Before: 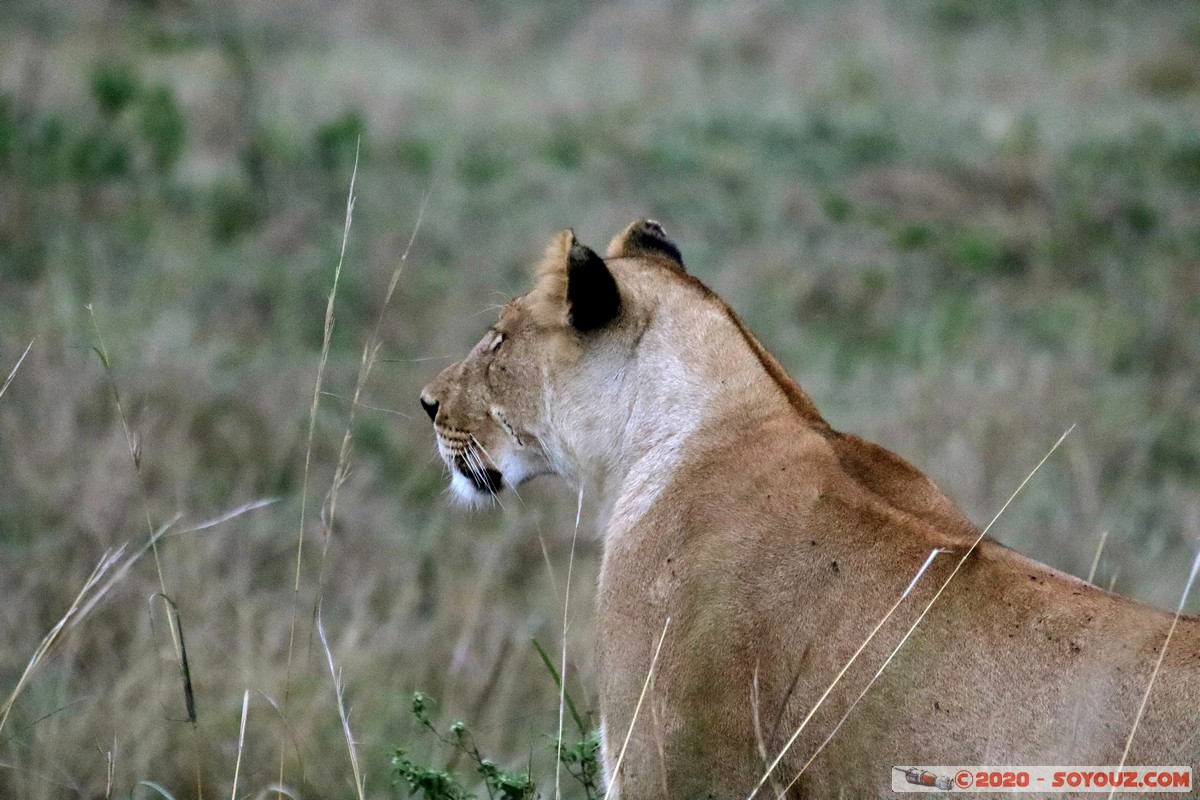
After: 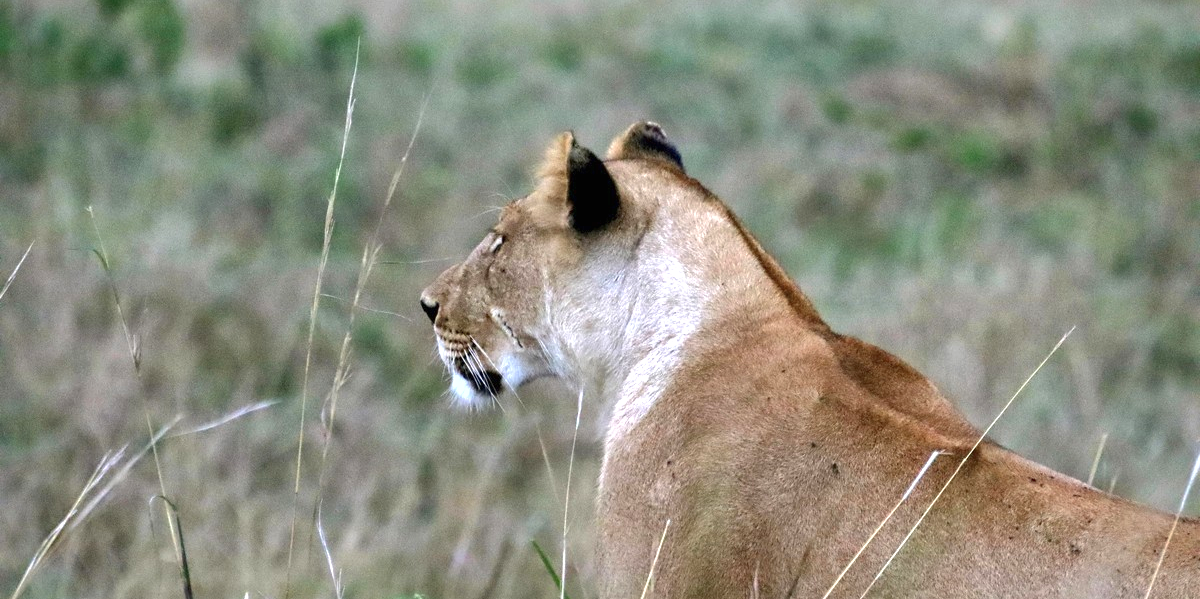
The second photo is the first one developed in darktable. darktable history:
crop and rotate: top 12.464%, bottom 12.549%
exposure: black level correction 0, exposure 0.694 EV, compensate highlight preservation false
shadows and highlights: on, module defaults
